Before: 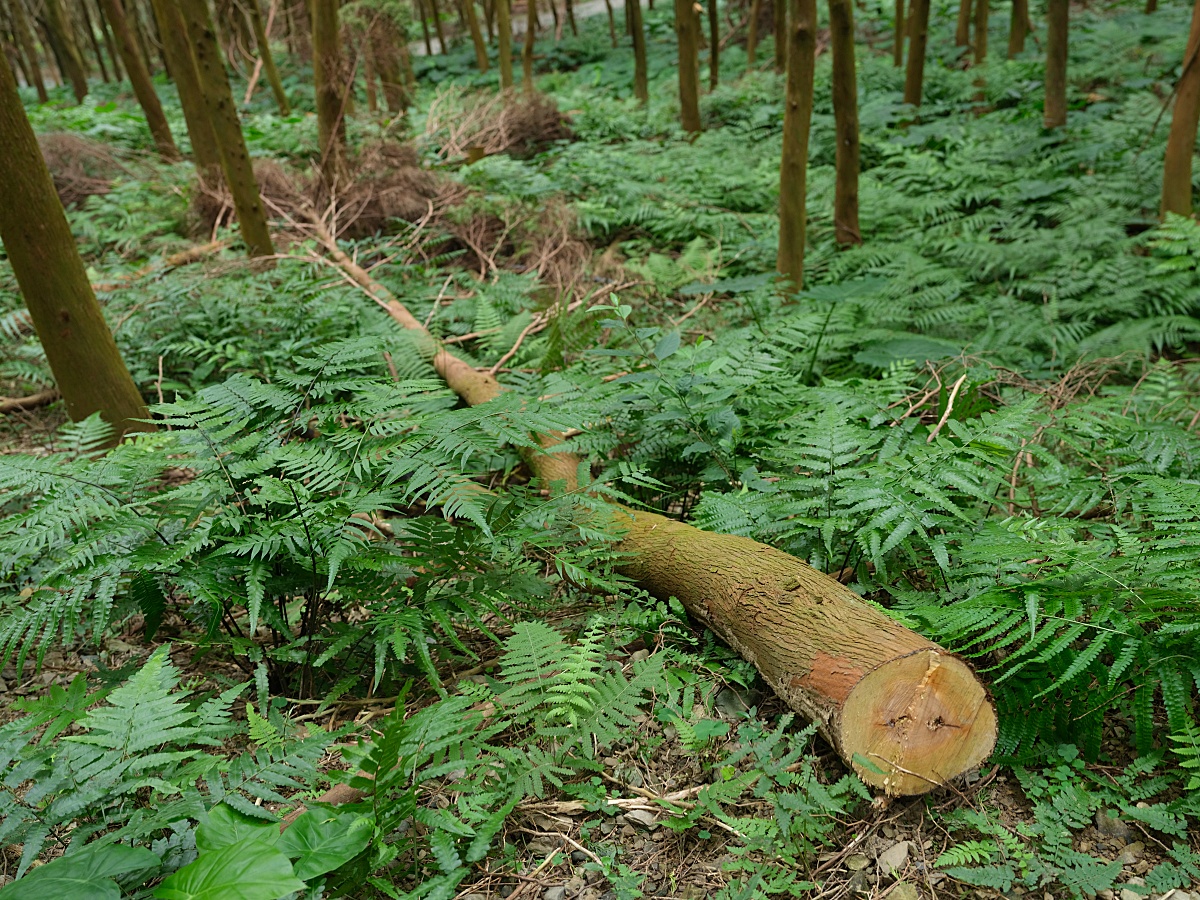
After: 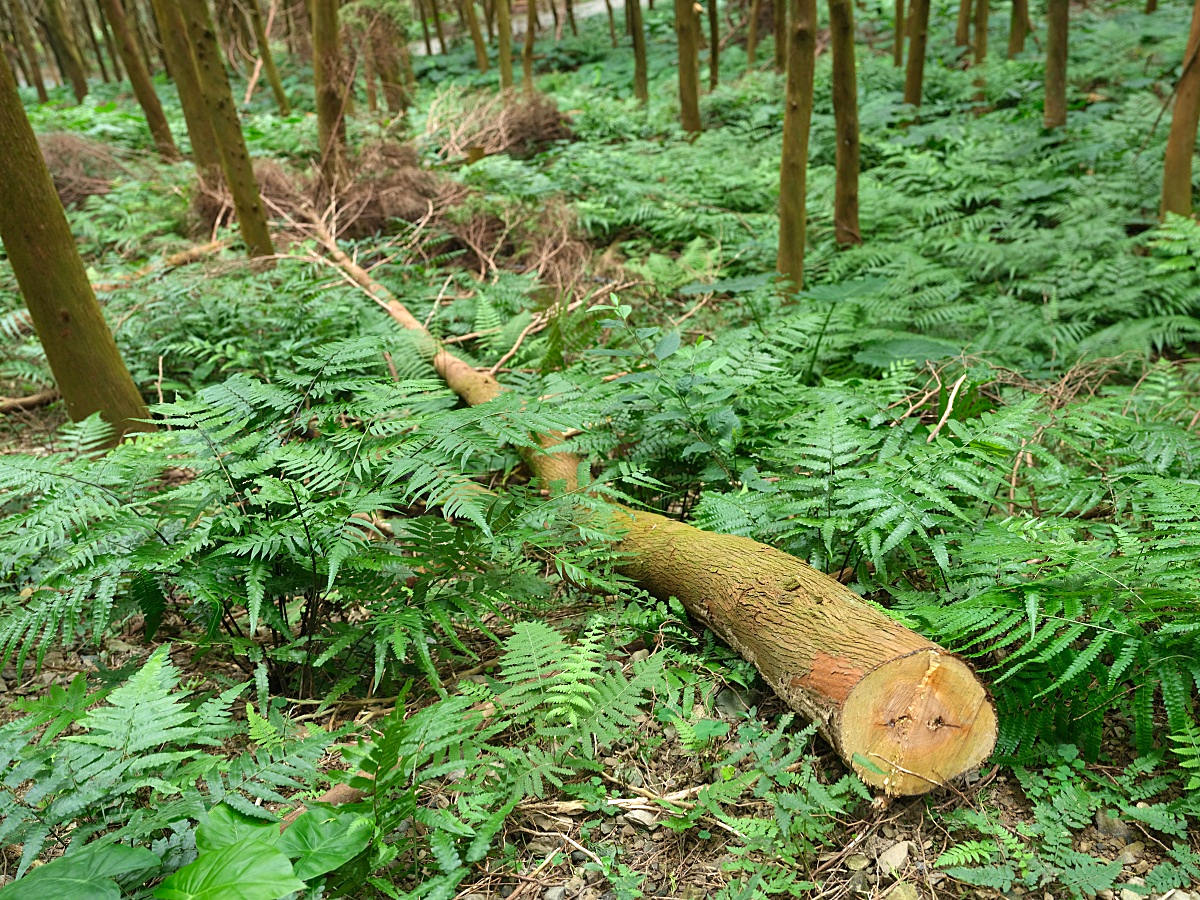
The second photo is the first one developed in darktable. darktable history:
shadows and highlights: shadows 20.91, highlights -82.73, soften with gaussian
exposure: exposure 0.7 EV, compensate highlight preservation false
